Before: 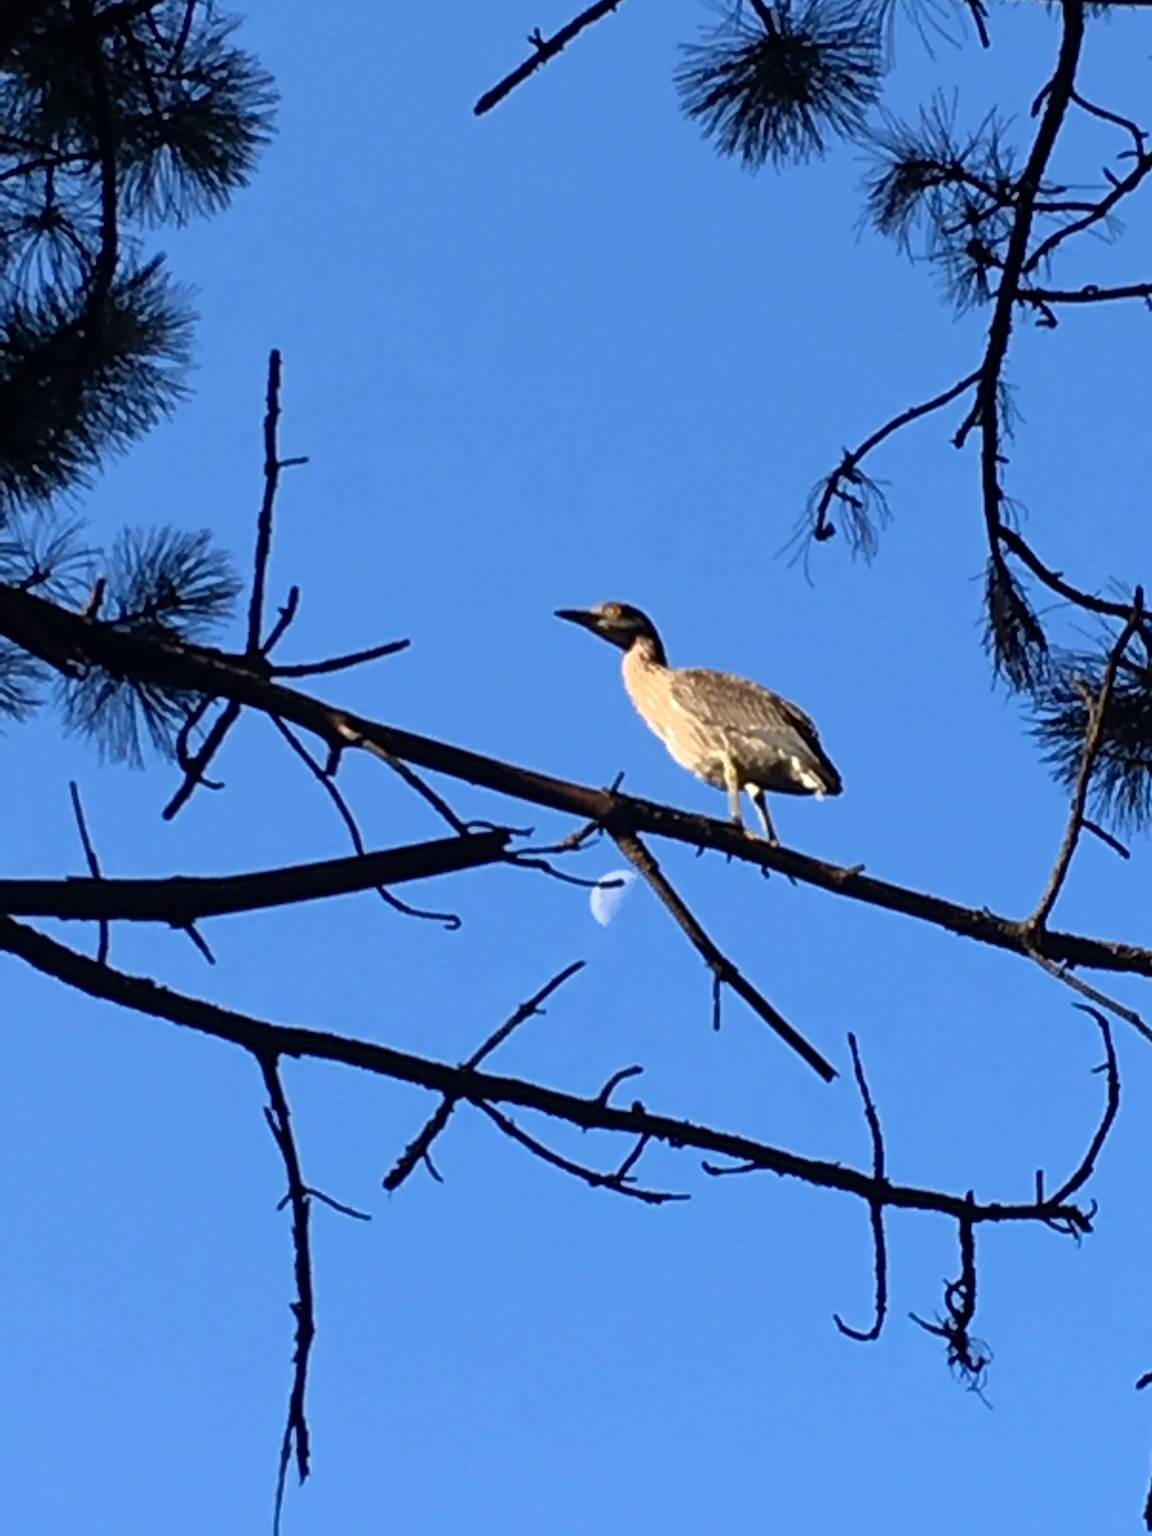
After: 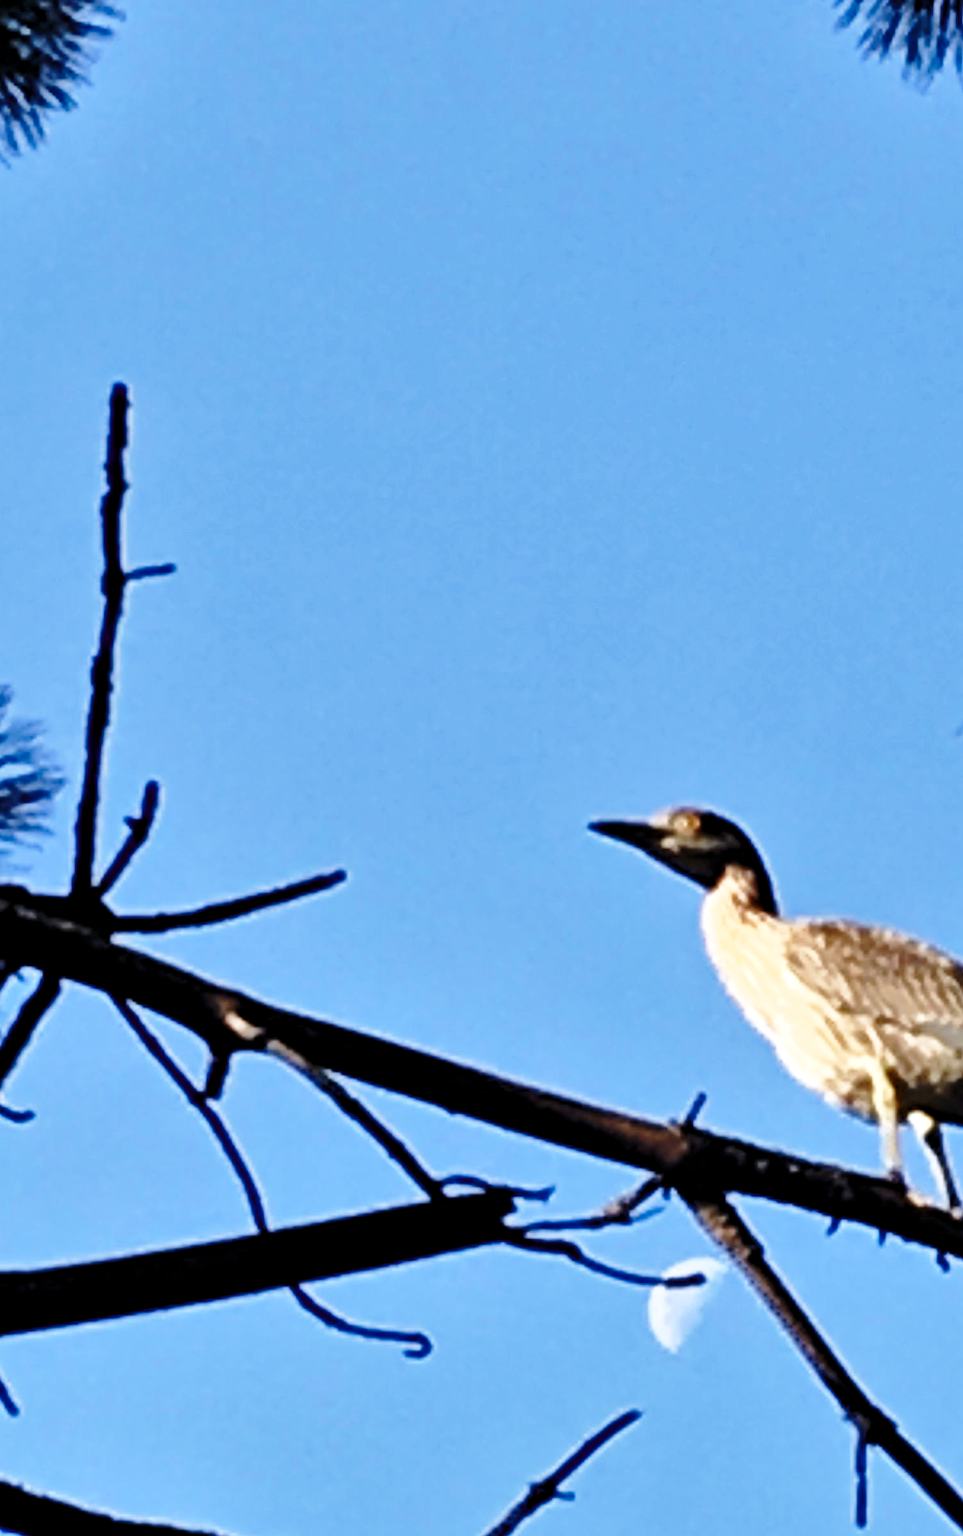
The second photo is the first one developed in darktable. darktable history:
levels: levels [0.026, 0.507, 0.987]
crop: left 17.749%, top 7.923%, right 32.459%, bottom 32.536%
shadows and highlights: shadows 49.29, highlights -42.95, soften with gaussian
base curve: curves: ch0 [(0, 0) (0.028, 0.03) (0.121, 0.232) (0.46, 0.748) (0.859, 0.968) (1, 1)], preserve colors none
